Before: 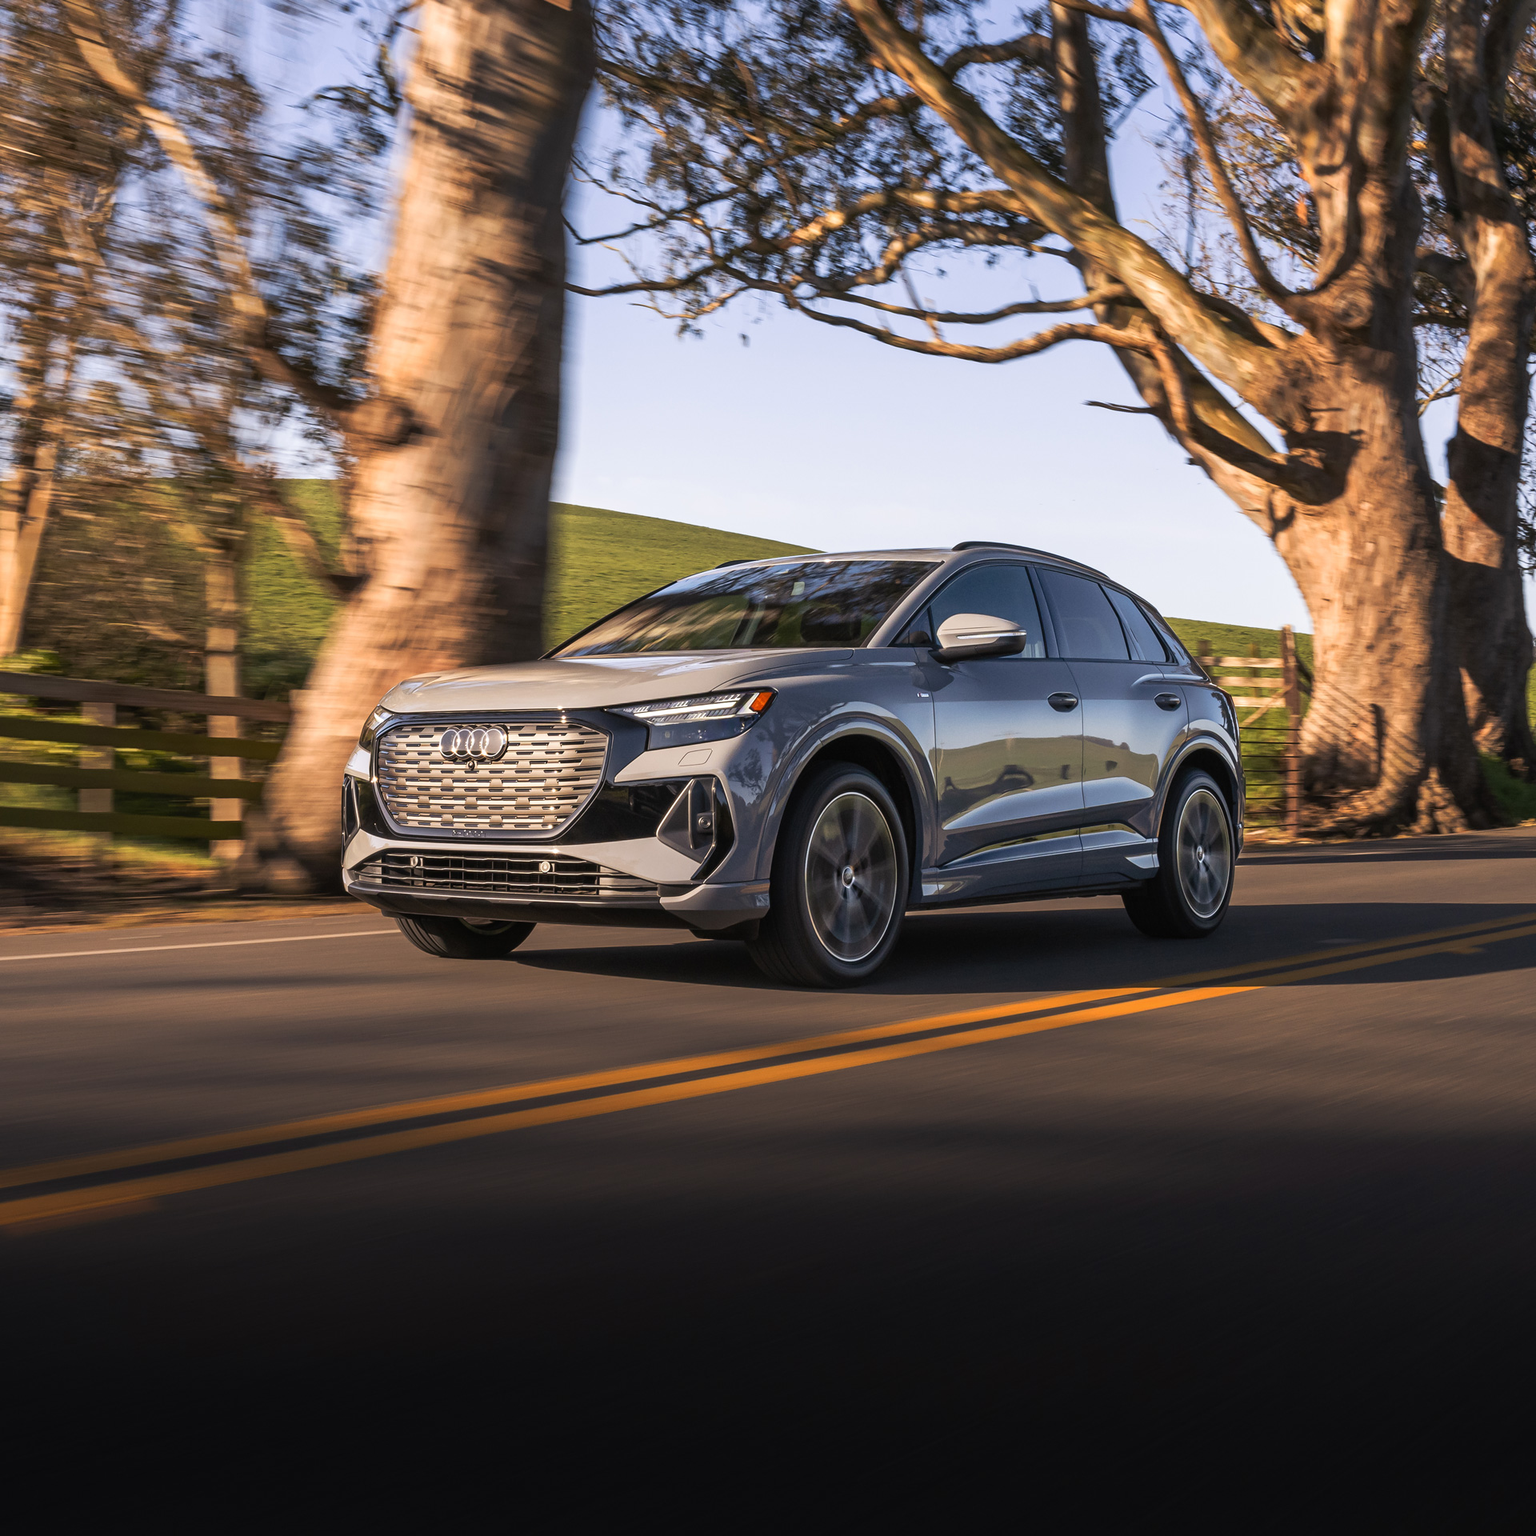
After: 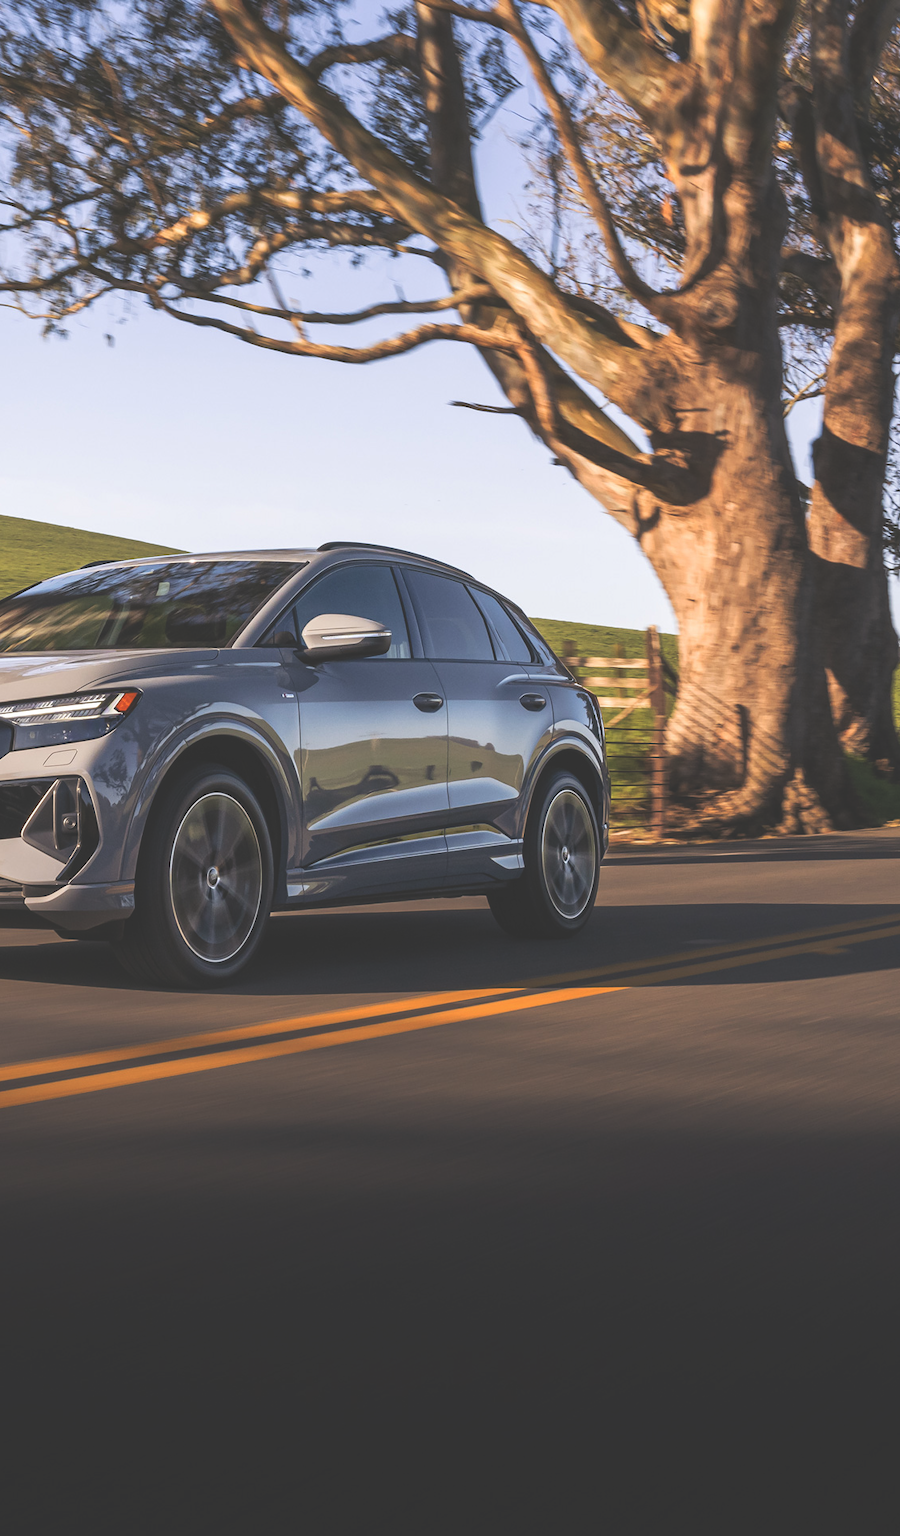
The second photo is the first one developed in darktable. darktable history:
crop: left 41.402%
exposure: black level correction -0.03, compensate highlight preservation false
